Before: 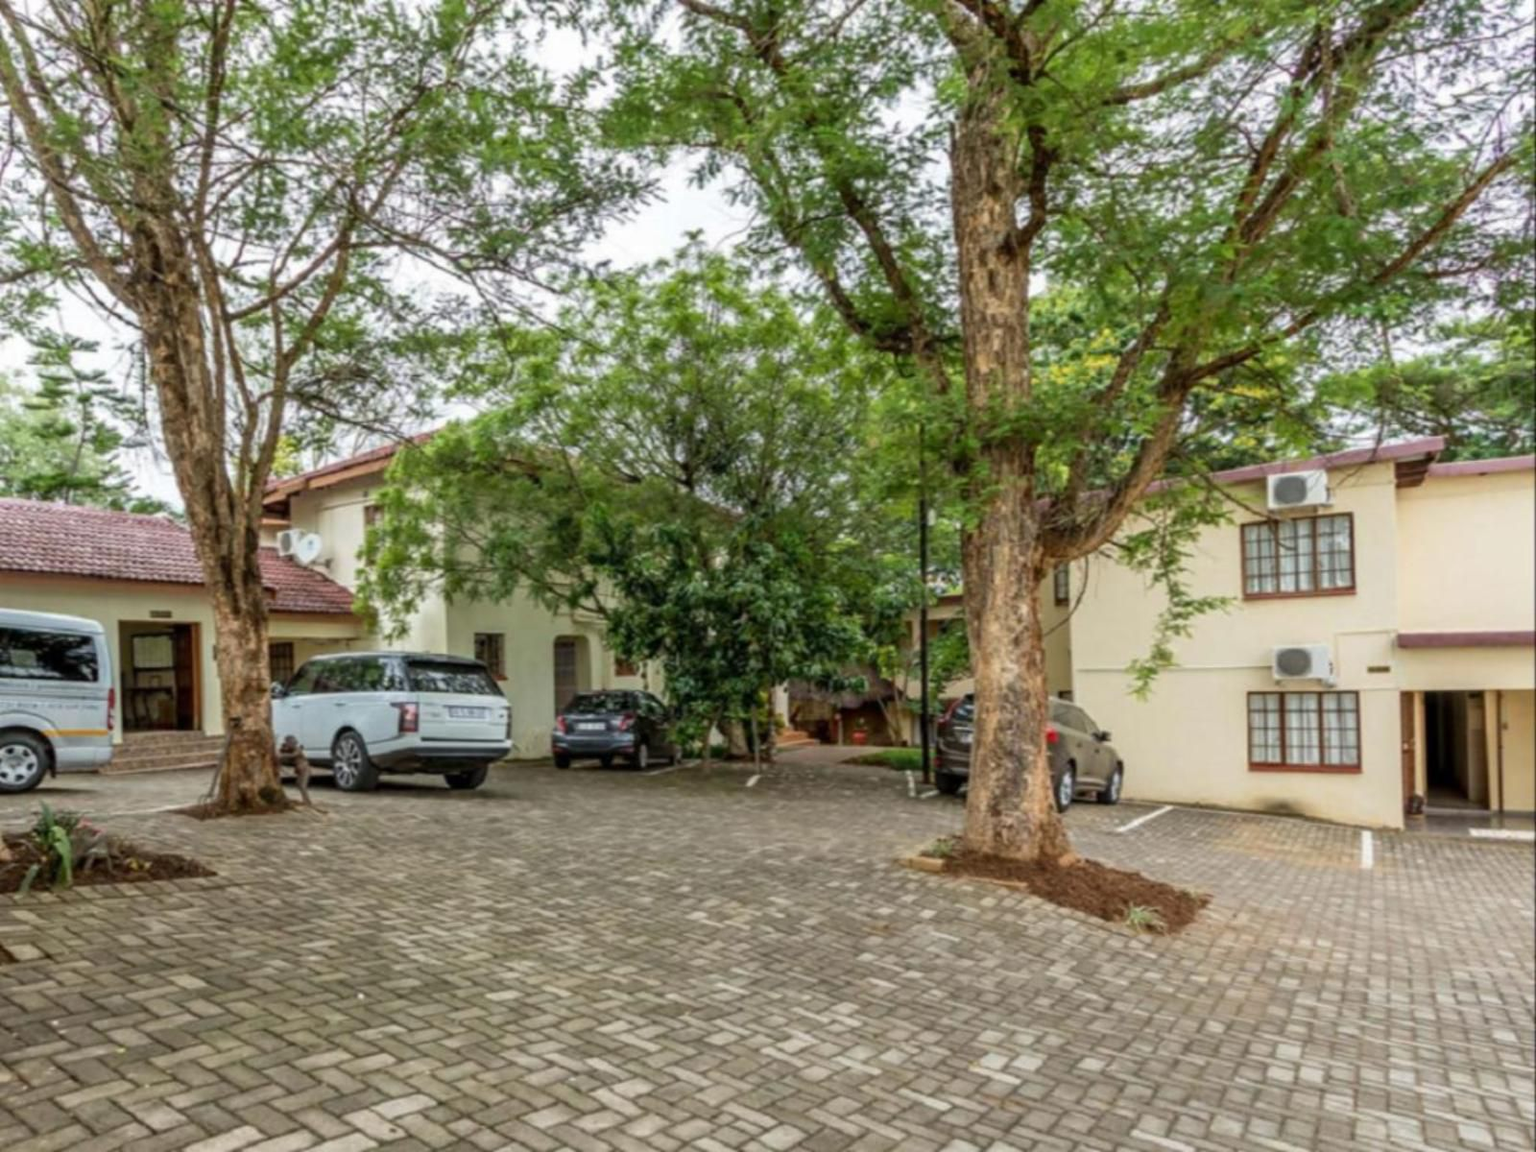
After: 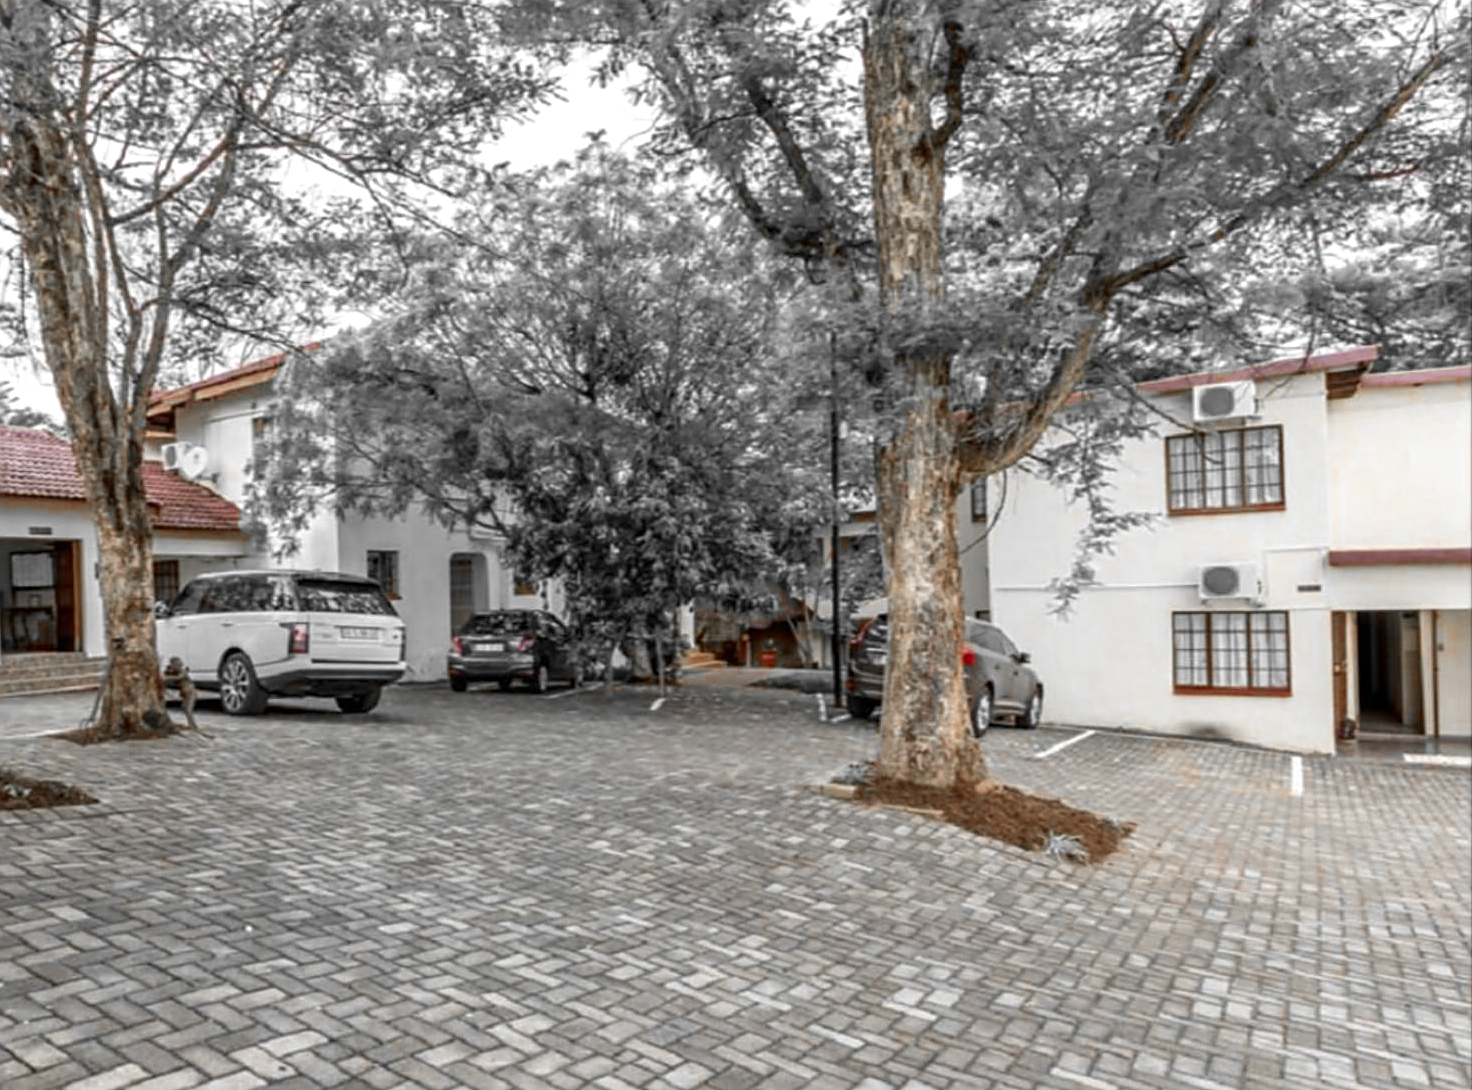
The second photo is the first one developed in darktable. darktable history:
color zones: curves: ch0 [(0, 0.497) (0.096, 0.361) (0.221, 0.538) (0.429, 0.5) (0.571, 0.5) (0.714, 0.5) (0.857, 0.5) (1, 0.497)]; ch1 [(0, 0.5) (0.143, 0.5) (0.257, -0.002) (0.429, 0.04) (0.571, -0.001) (0.714, -0.015) (0.857, 0.024) (1, 0.5)]
sharpen: on, module defaults
crop and rotate: left 7.97%, top 9.084%
exposure: exposure 0.197 EV, compensate exposure bias true, compensate highlight preservation false
